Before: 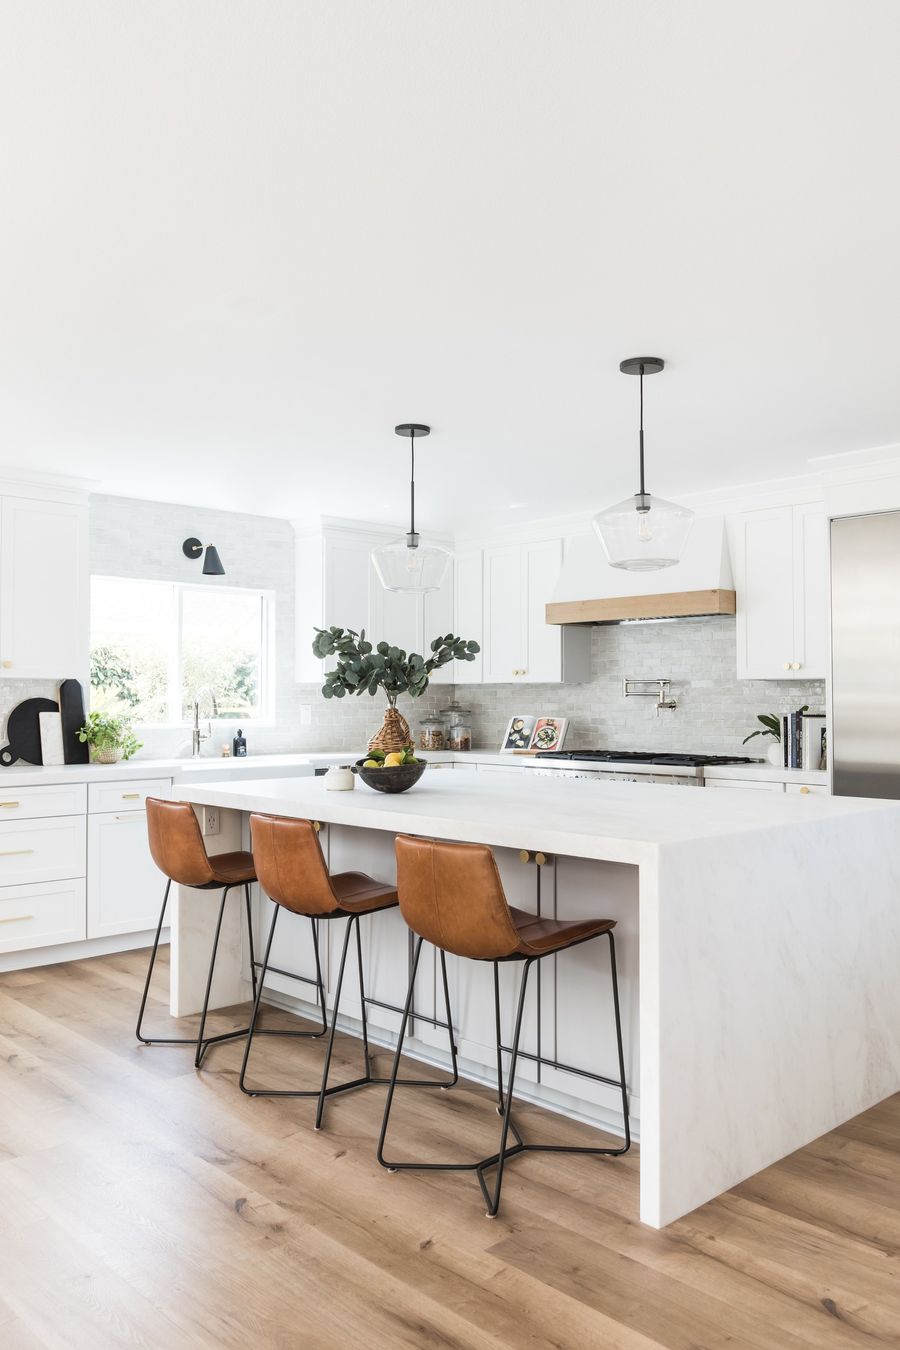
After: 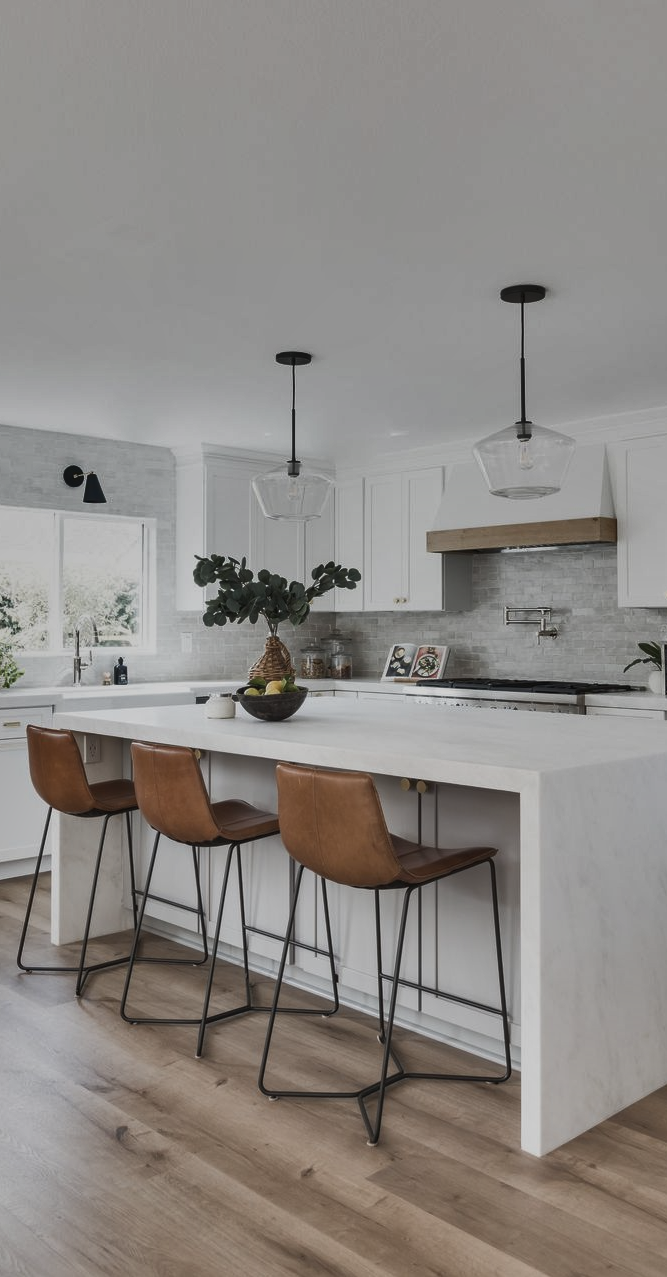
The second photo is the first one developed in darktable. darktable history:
contrast brightness saturation: contrast -0.061, saturation -0.398
crop and rotate: left 13.225%, top 5.404%, right 12.597%
shadows and highlights: shadows 81.92, white point adjustment -9.02, highlights -61.22, soften with gaussian
